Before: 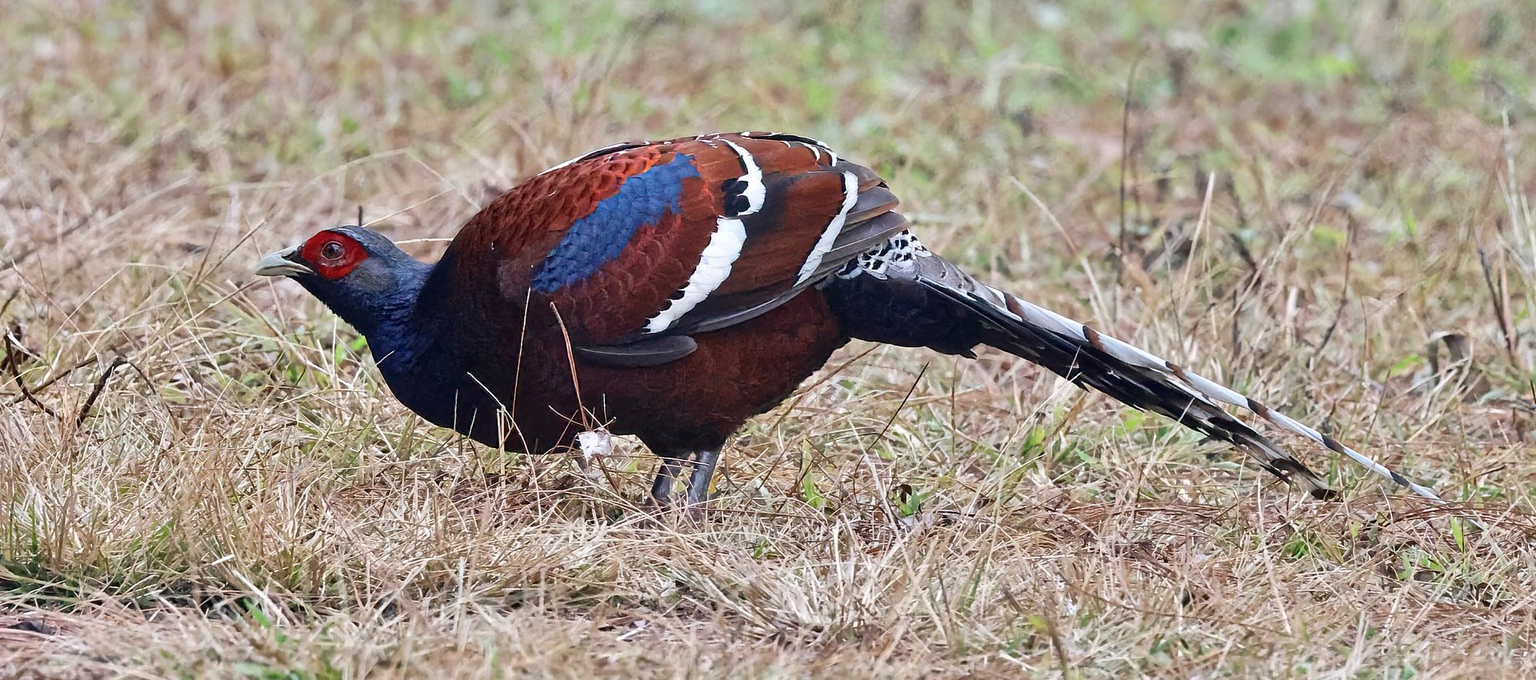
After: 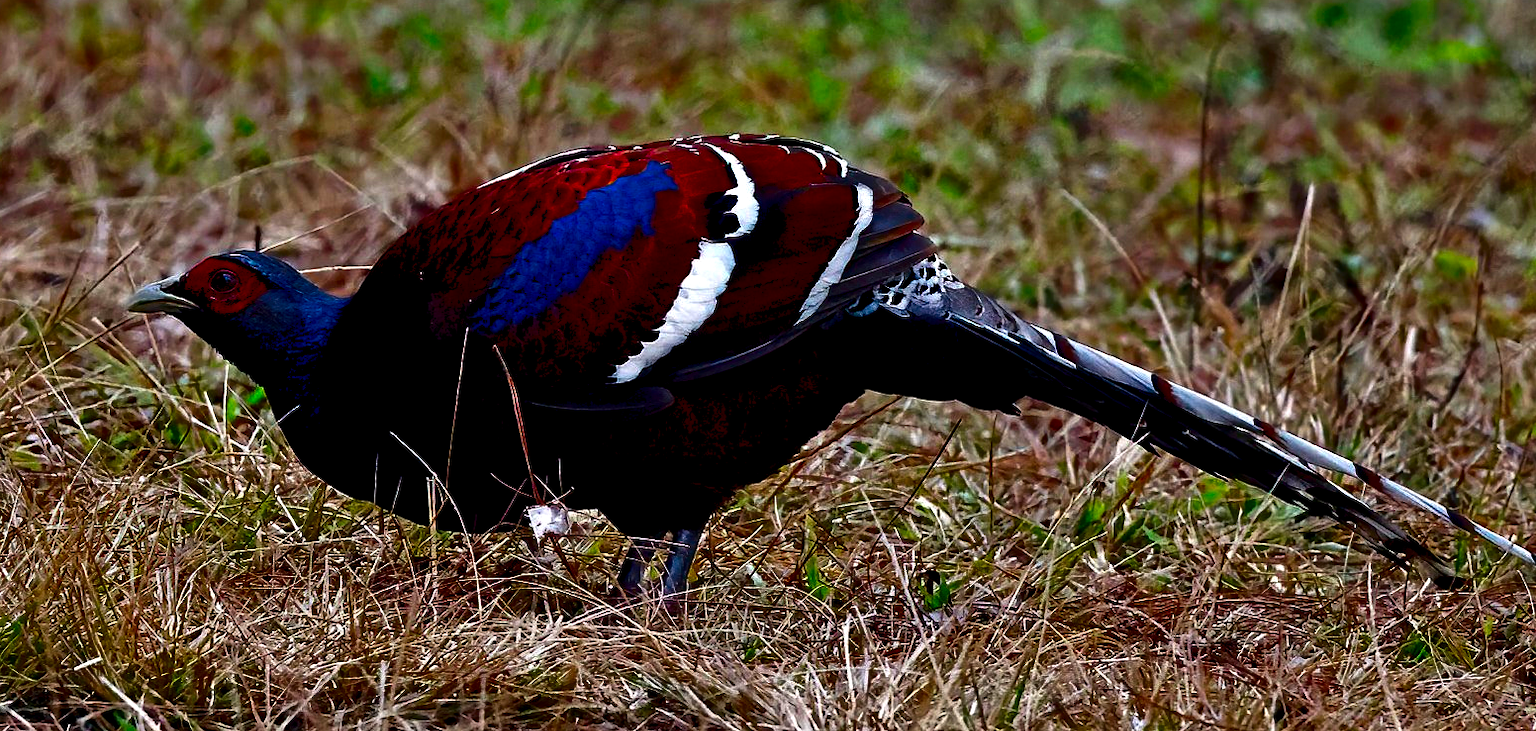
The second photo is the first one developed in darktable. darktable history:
crop: left 9.929%, top 3.475%, right 9.188%, bottom 9.529%
contrast brightness saturation: brightness -1, saturation 1
rgb levels: levels [[0.029, 0.461, 0.922], [0, 0.5, 1], [0, 0.5, 1]]
